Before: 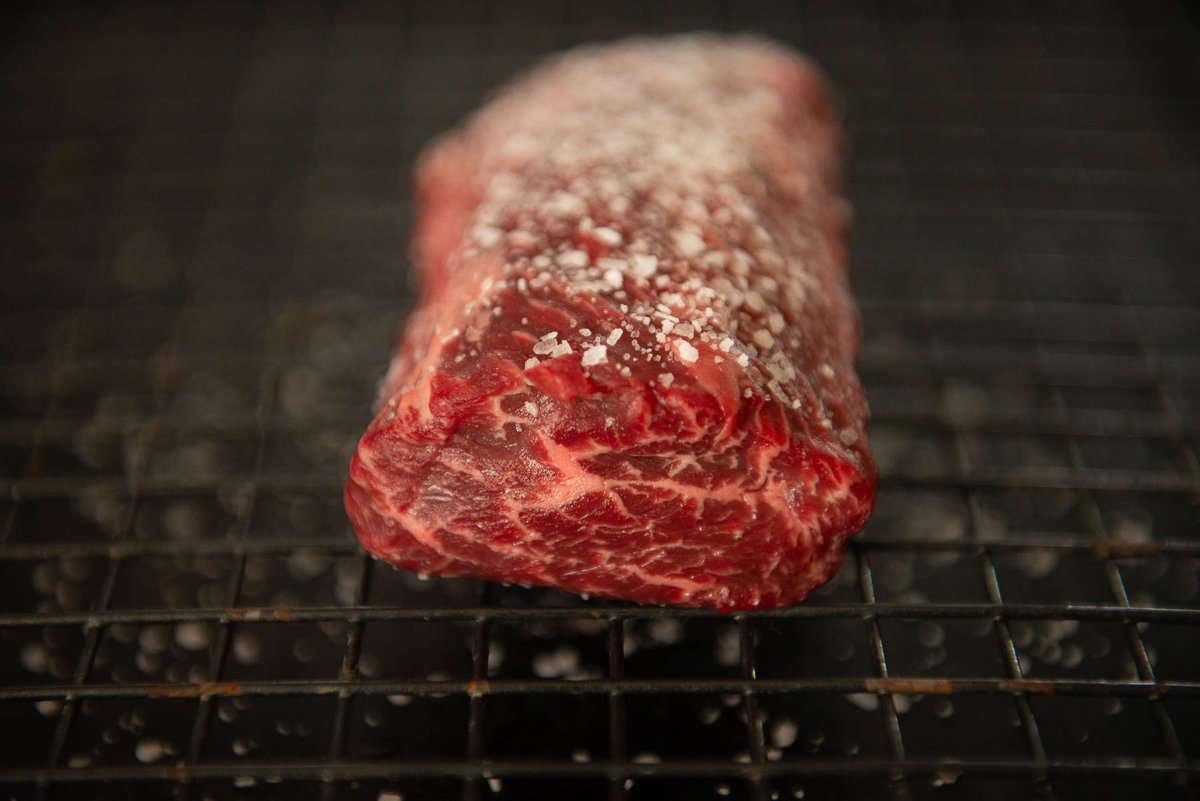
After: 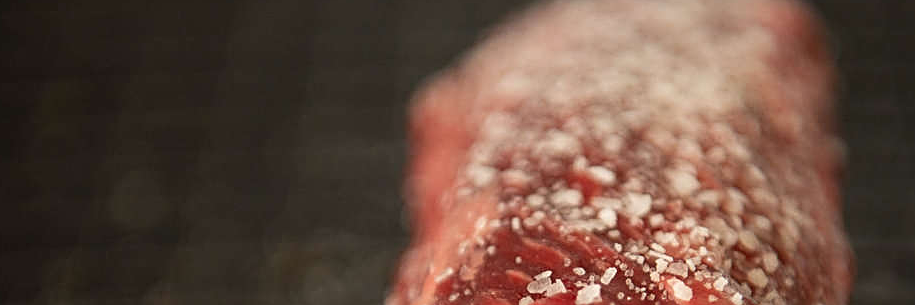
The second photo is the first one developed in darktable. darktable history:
sharpen: on, module defaults
crop: left 0.579%, top 7.627%, right 23.167%, bottom 54.275%
